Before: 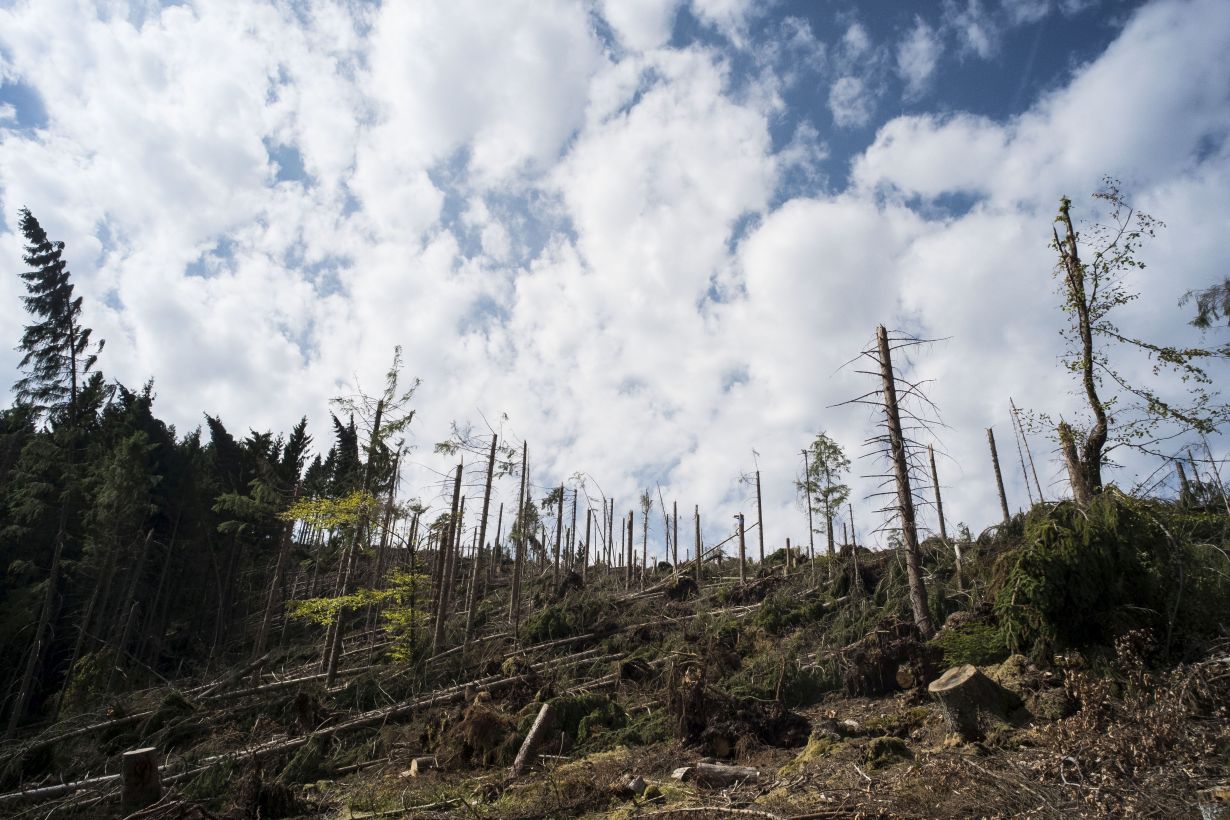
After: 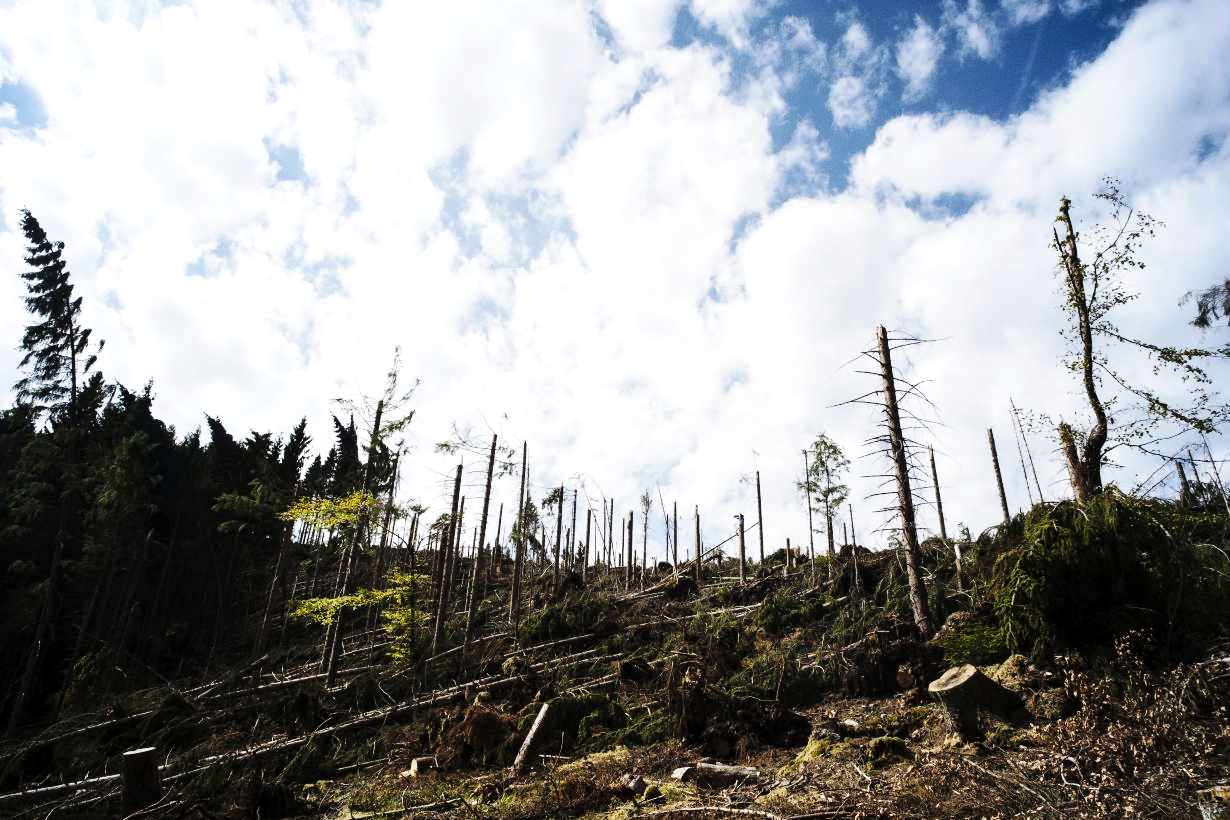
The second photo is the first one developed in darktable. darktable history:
tone equalizer: -8 EV -0.417 EV, -7 EV -0.389 EV, -6 EV -0.333 EV, -5 EV -0.222 EV, -3 EV 0.222 EV, -2 EV 0.333 EV, -1 EV 0.389 EV, +0 EV 0.417 EV, edges refinement/feathering 500, mask exposure compensation -1.57 EV, preserve details no
contrast brightness saturation: contrast 0.05
base curve: curves: ch0 [(0, 0) (0.036, 0.025) (0.121, 0.166) (0.206, 0.329) (0.605, 0.79) (1, 1)], preserve colors none
